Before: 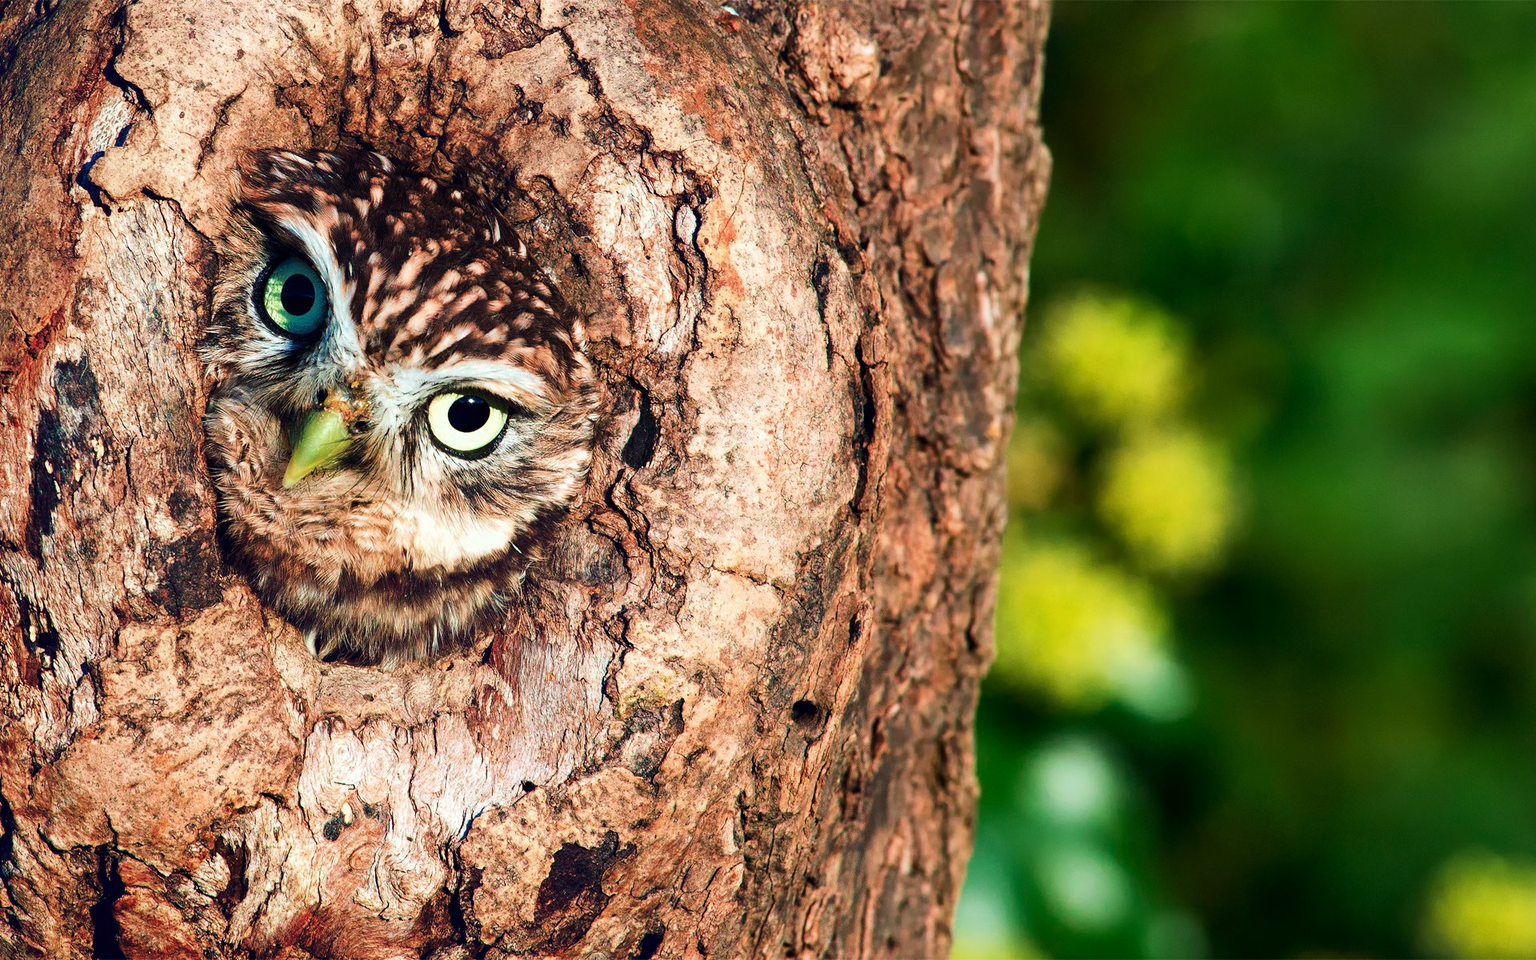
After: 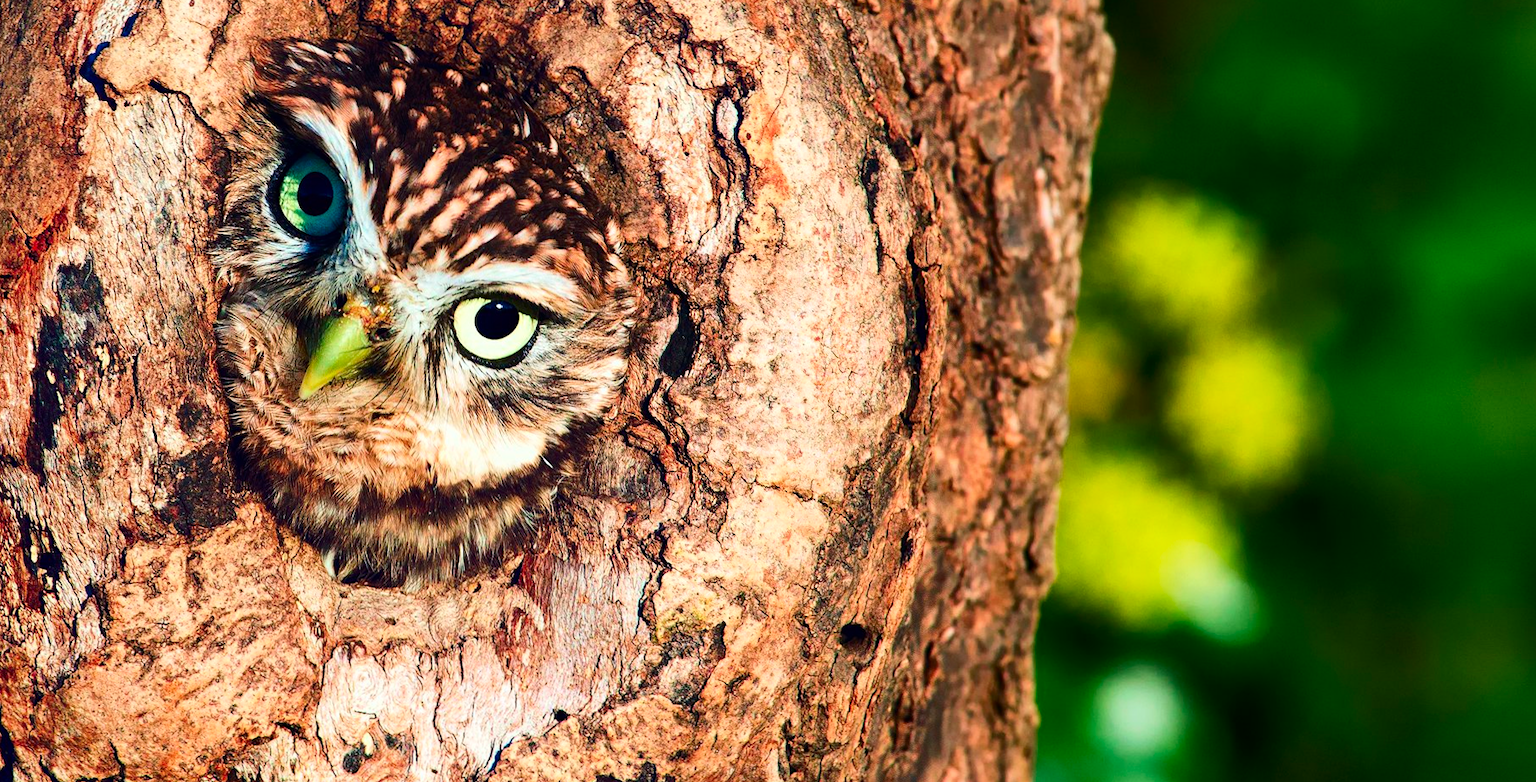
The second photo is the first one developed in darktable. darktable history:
contrast brightness saturation: contrast 0.159, saturation 0.317
crop and rotate: angle 0.067°, top 11.743%, right 5.554%, bottom 11.229%
